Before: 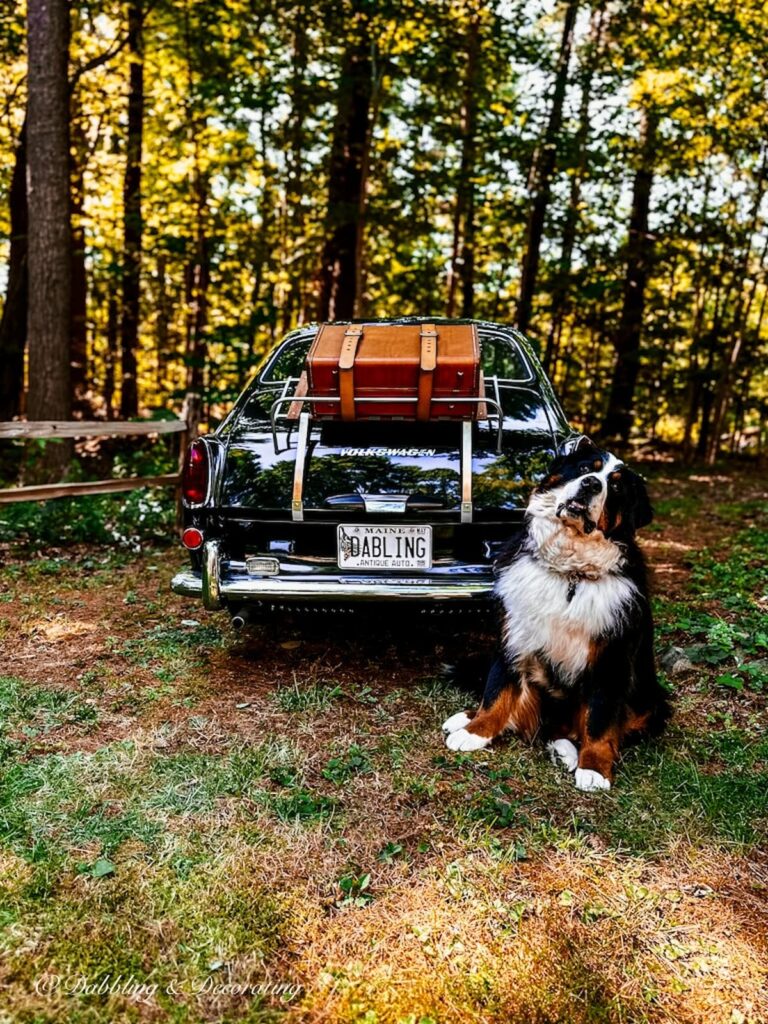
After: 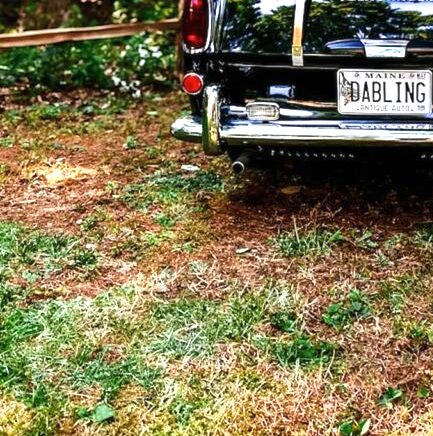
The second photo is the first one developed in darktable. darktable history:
exposure: black level correction 0, exposure 0.703 EV, compensate exposure bias true, compensate highlight preservation false
crop: top 44.517%, right 43.581%, bottom 12.85%
velvia: strength 16.38%
shadows and highlights: shadows 52.61, soften with gaussian
